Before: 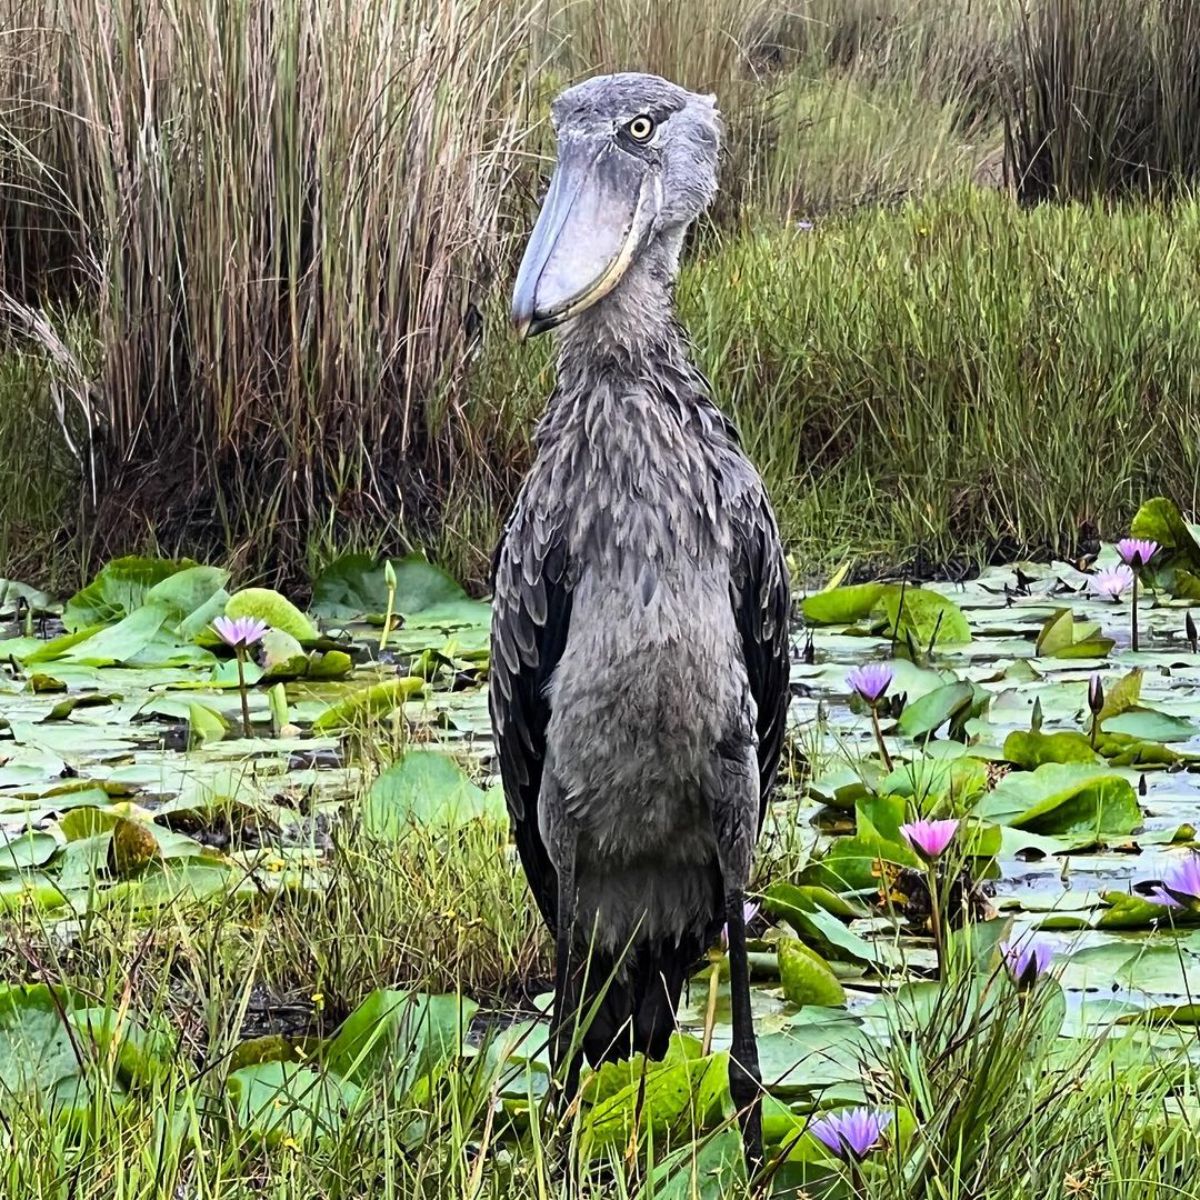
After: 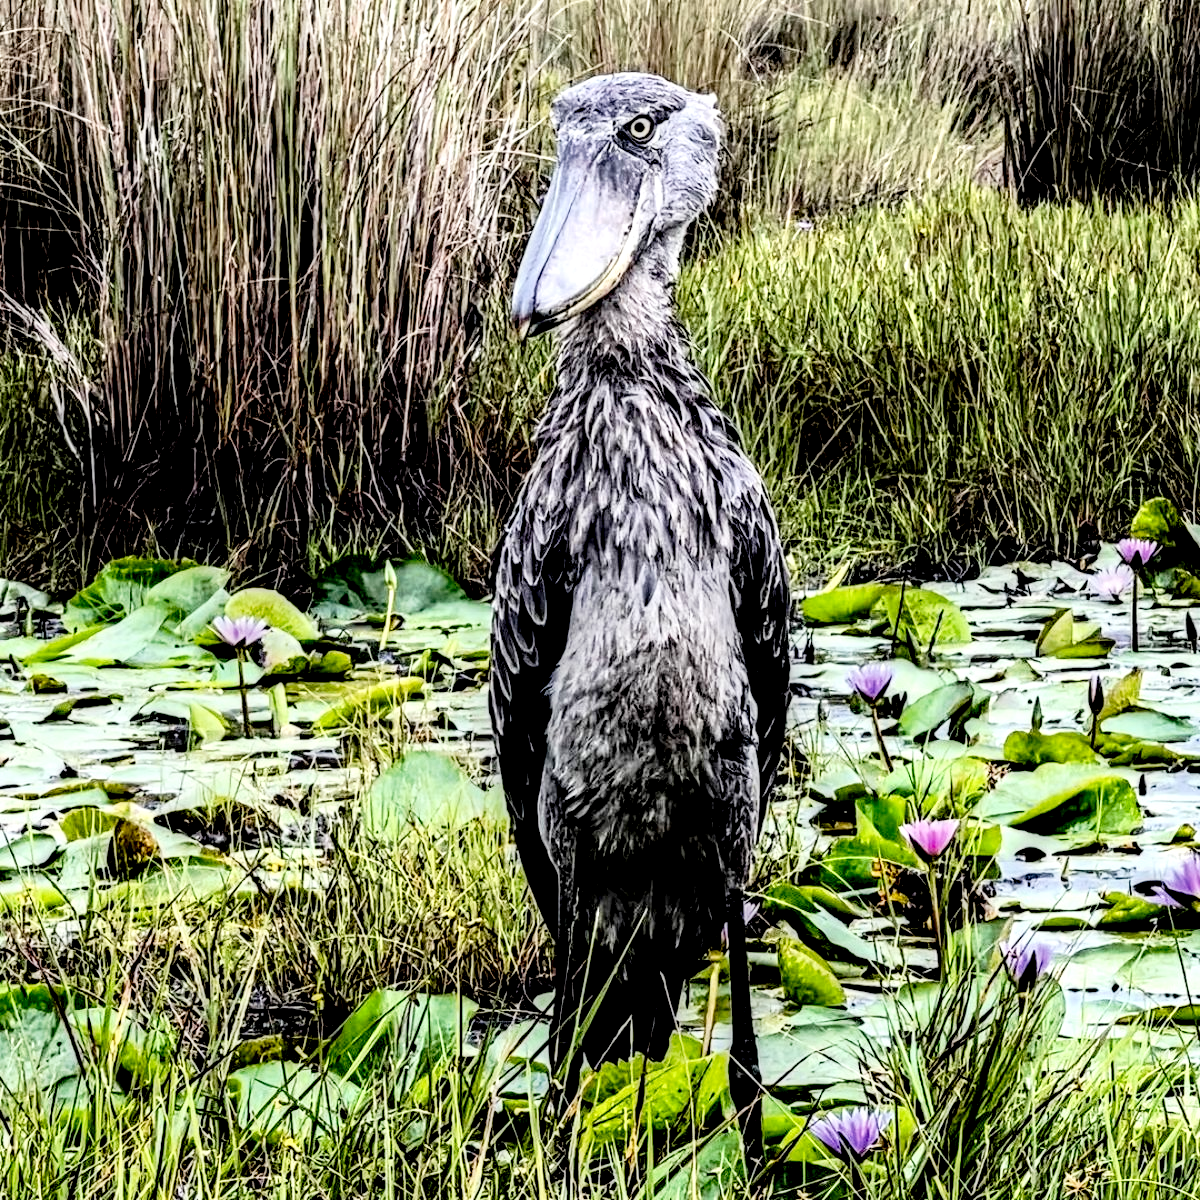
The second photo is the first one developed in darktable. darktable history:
local contrast: shadows 170%, detail 224%
filmic rgb: middle gray luminance 17.98%, black relative exposure -7.51 EV, white relative exposure 8.46 EV, threshold 5.95 EV, target black luminance 0%, hardness 2.23, latitude 17.47%, contrast 0.877, highlights saturation mix 4.58%, shadows ↔ highlights balance 10.4%, color science v6 (2022), enable highlight reconstruction true
tone curve: curves: ch0 [(0, 0) (0.003, 0.016) (0.011, 0.019) (0.025, 0.023) (0.044, 0.029) (0.069, 0.042) (0.1, 0.068) (0.136, 0.101) (0.177, 0.143) (0.224, 0.21) (0.277, 0.289) (0.335, 0.379) (0.399, 0.476) (0.468, 0.569) (0.543, 0.654) (0.623, 0.75) (0.709, 0.822) (0.801, 0.893) (0.898, 0.946) (1, 1)], preserve colors none
